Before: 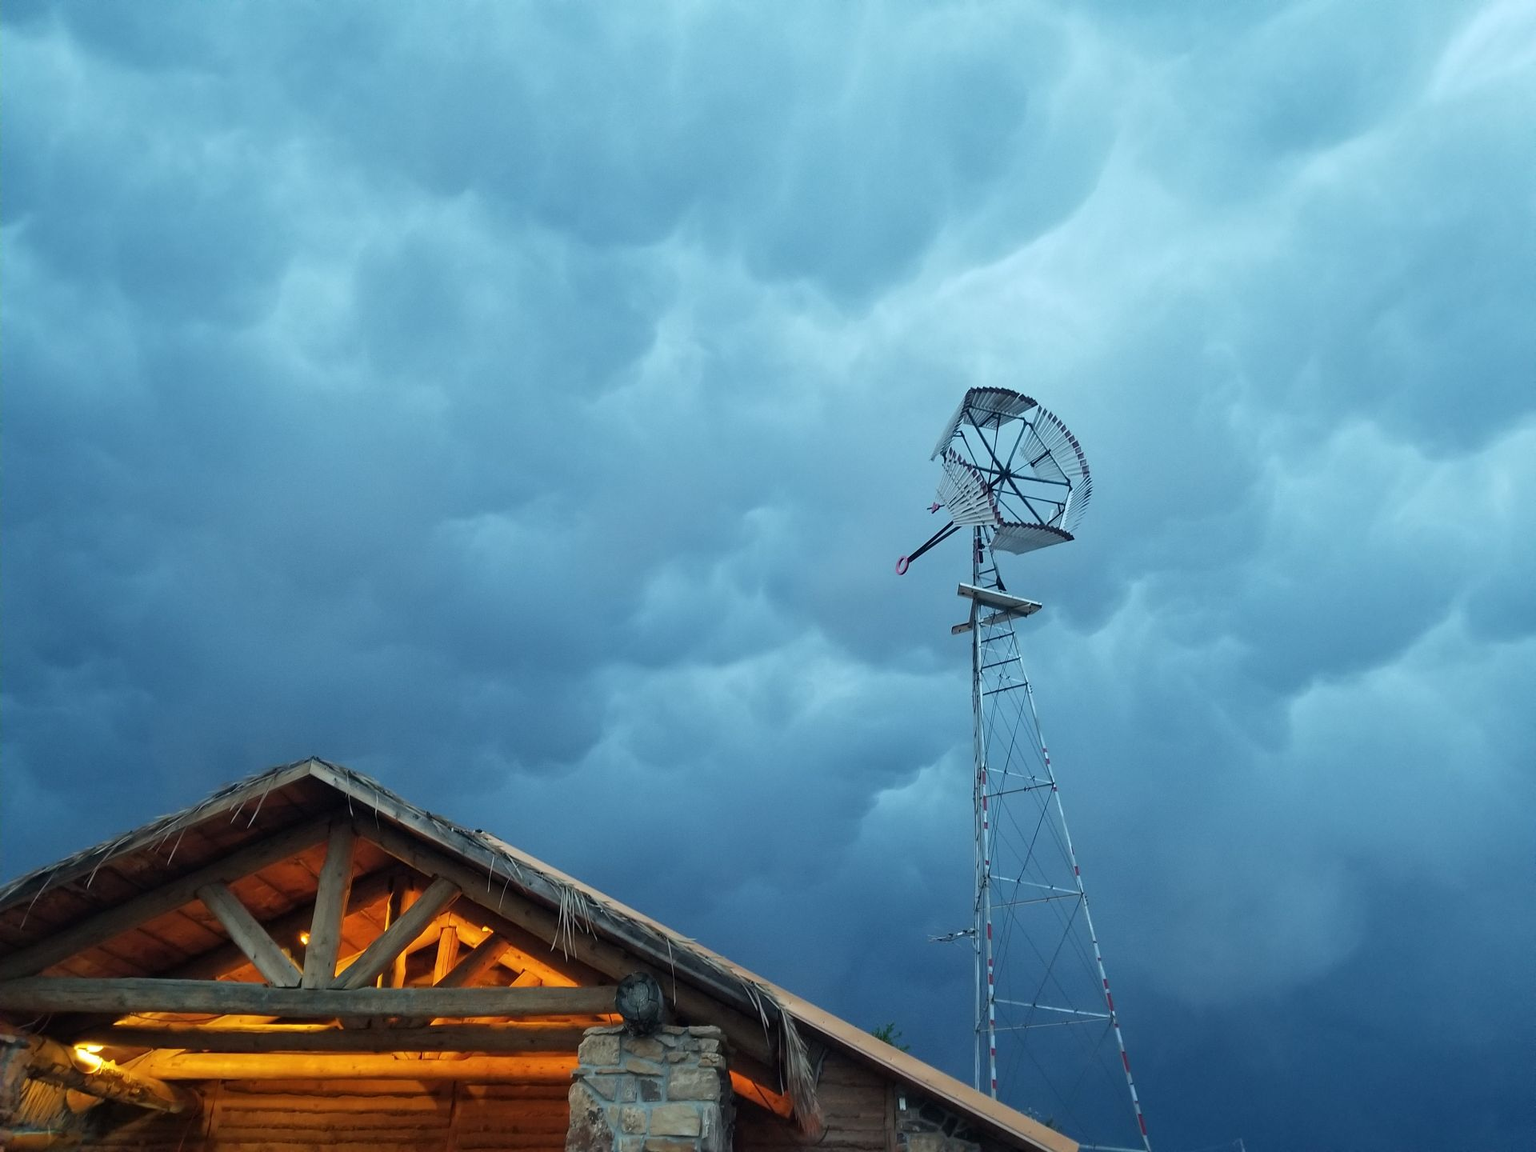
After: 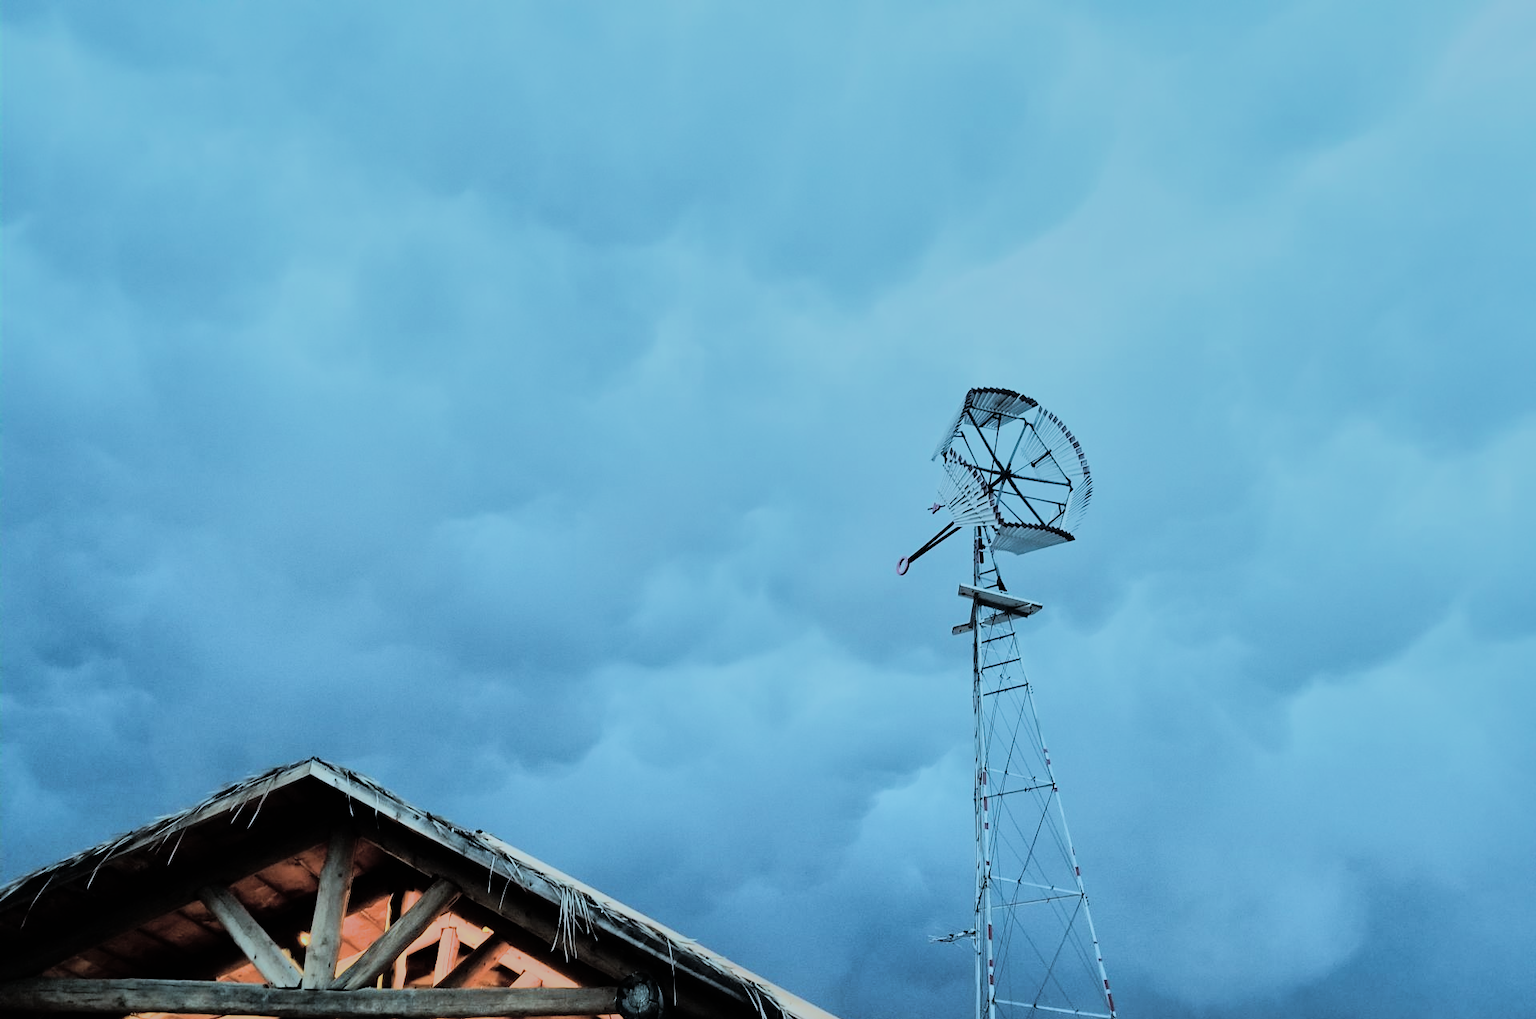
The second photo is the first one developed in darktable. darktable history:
crop and rotate: top 0%, bottom 11.49%
shadows and highlights: shadows 40, highlights -60
color correction: highlights a* -12.64, highlights b* -18.1, saturation 0.7
filmic rgb: black relative exposure -7.5 EV, white relative exposure 5 EV, hardness 3.31, contrast 1.3, contrast in shadows safe
rgb curve: curves: ch0 [(0, 0) (0.21, 0.15) (0.24, 0.21) (0.5, 0.75) (0.75, 0.96) (0.89, 0.99) (1, 1)]; ch1 [(0, 0.02) (0.21, 0.13) (0.25, 0.2) (0.5, 0.67) (0.75, 0.9) (0.89, 0.97) (1, 1)]; ch2 [(0, 0.02) (0.21, 0.13) (0.25, 0.2) (0.5, 0.67) (0.75, 0.9) (0.89, 0.97) (1, 1)], compensate middle gray true
